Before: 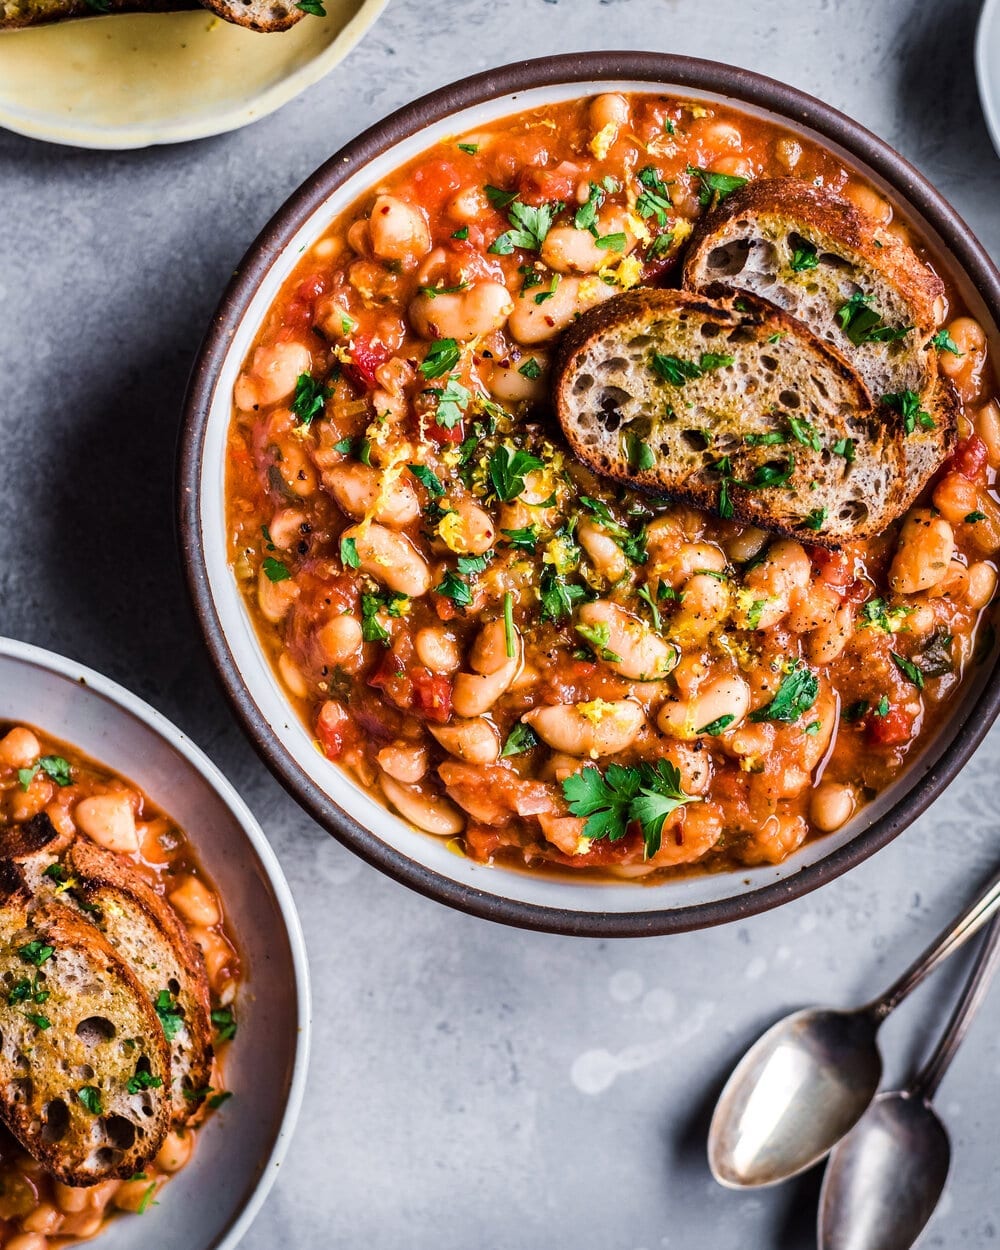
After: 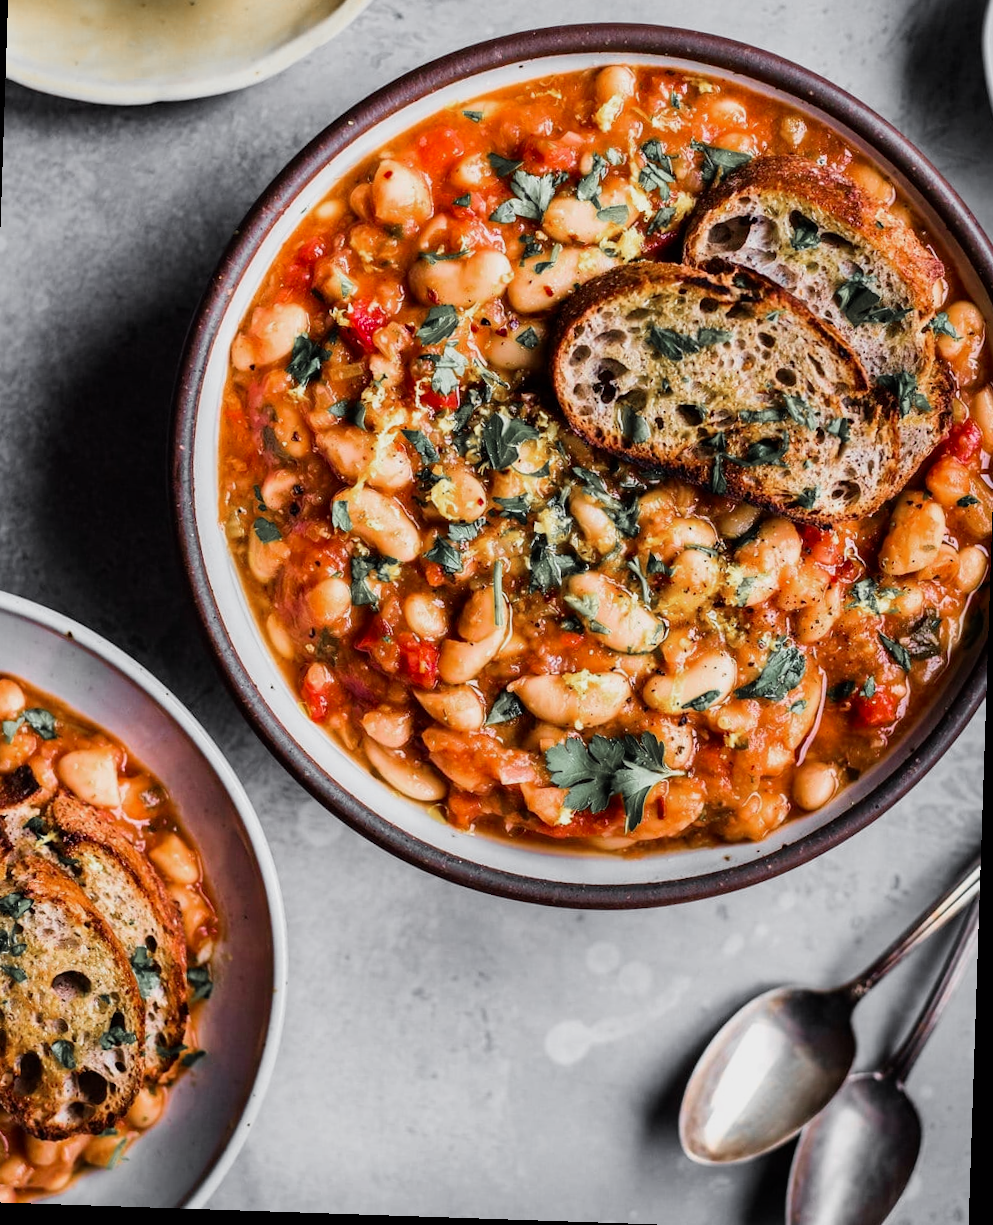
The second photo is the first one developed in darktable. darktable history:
filmic rgb: black relative exposure -11.39 EV, white relative exposure 3.23 EV, hardness 6.72, color science v6 (2022)
crop and rotate: angle -1.92°, left 3.096%, top 3.805%, right 1.501%, bottom 0.63%
color zones: curves: ch1 [(0, 0.638) (0.193, 0.442) (0.286, 0.15) (0.429, 0.14) (0.571, 0.142) (0.714, 0.154) (0.857, 0.175) (1, 0.638)]
